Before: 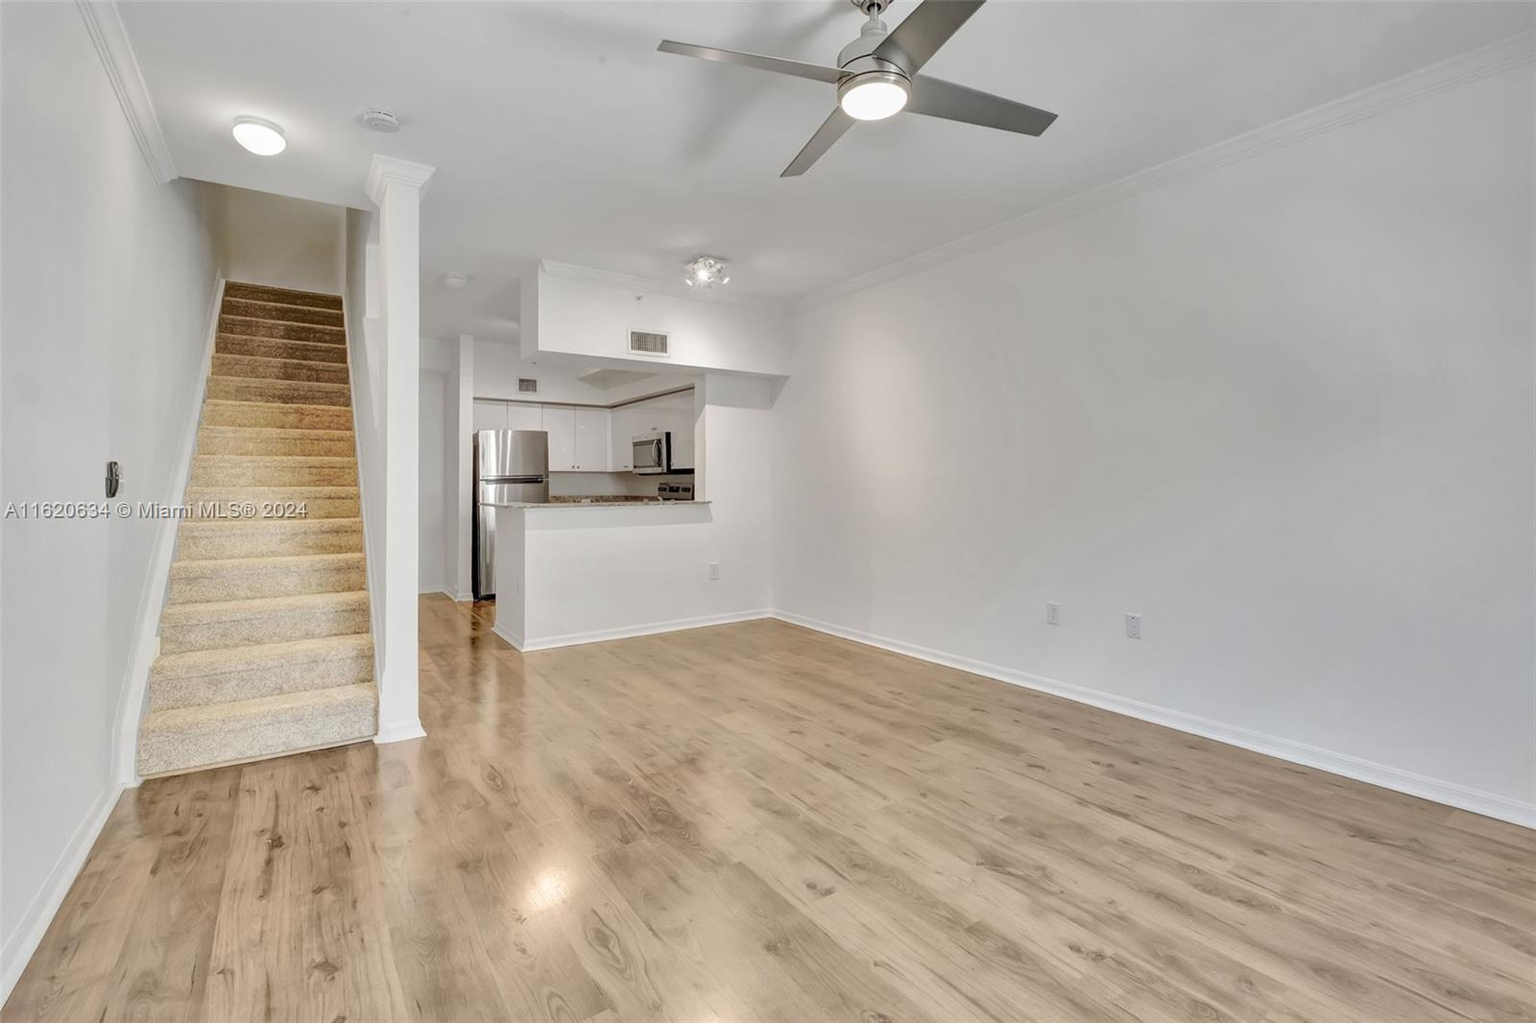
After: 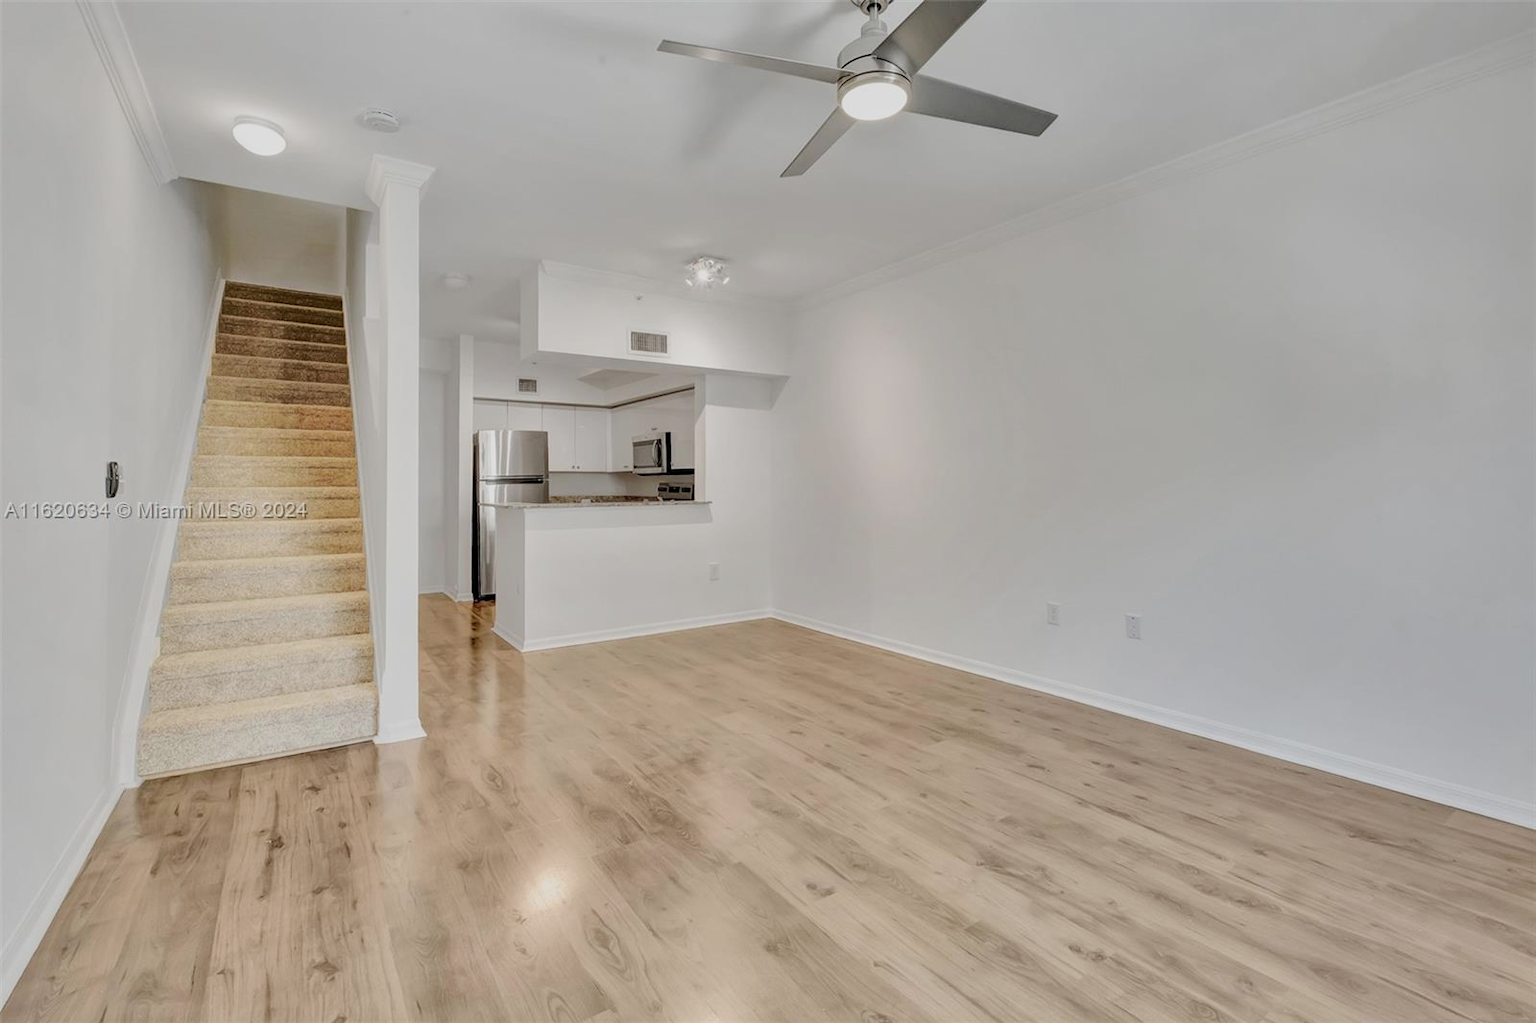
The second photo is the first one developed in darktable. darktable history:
filmic rgb: black relative exposure -8.17 EV, white relative exposure 3.77 EV, hardness 4.41
